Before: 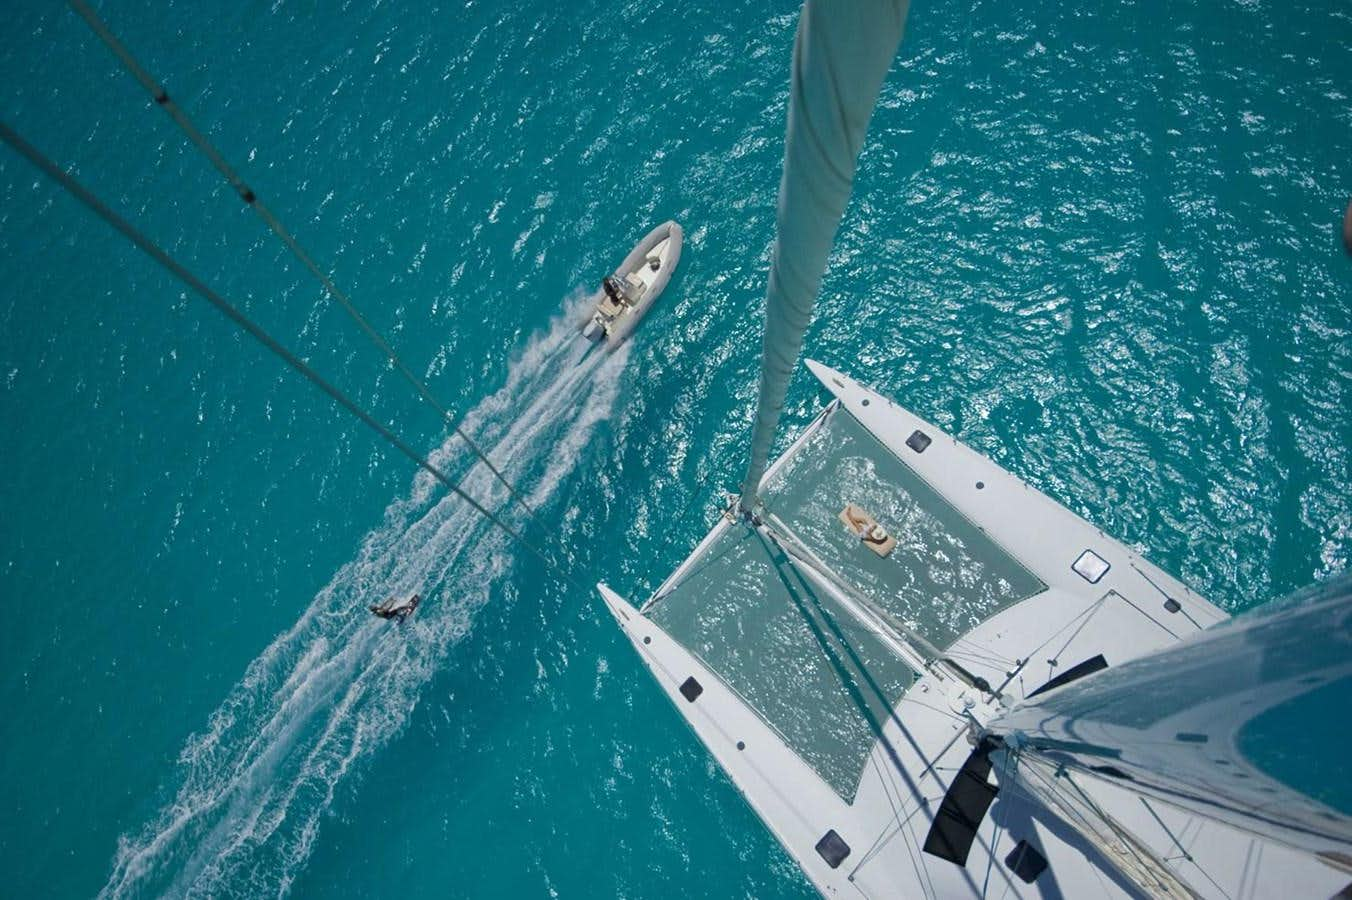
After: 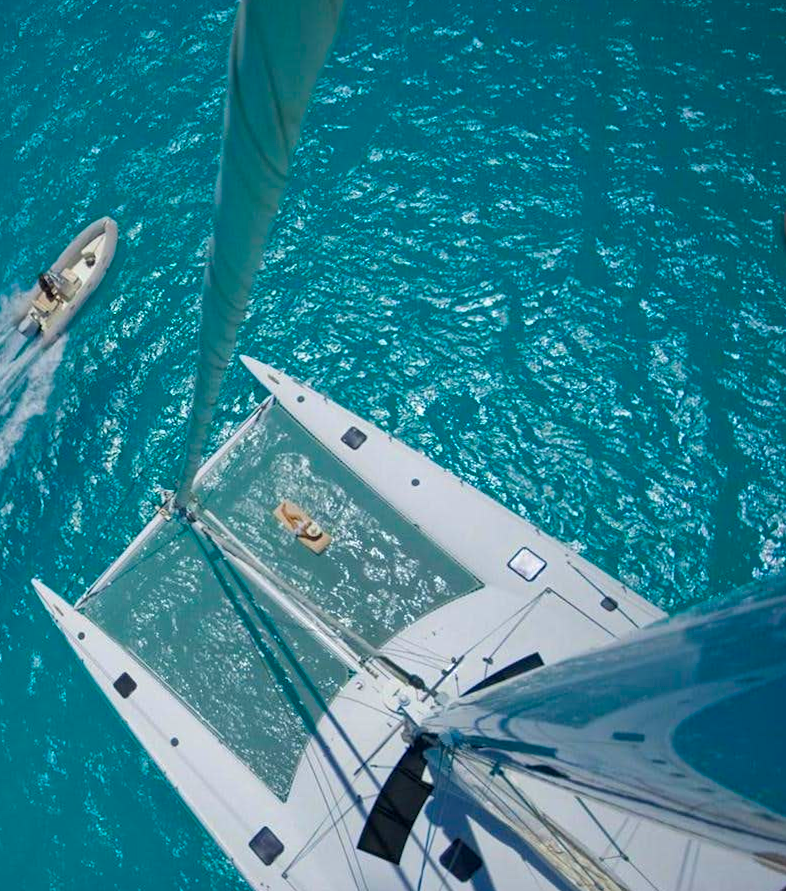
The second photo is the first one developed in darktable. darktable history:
rotate and perspective: rotation 0.192°, lens shift (horizontal) -0.015, crop left 0.005, crop right 0.996, crop top 0.006, crop bottom 0.99
crop: left 41.402%
color balance rgb: linear chroma grading › global chroma 15%, perceptual saturation grading › global saturation 30%
